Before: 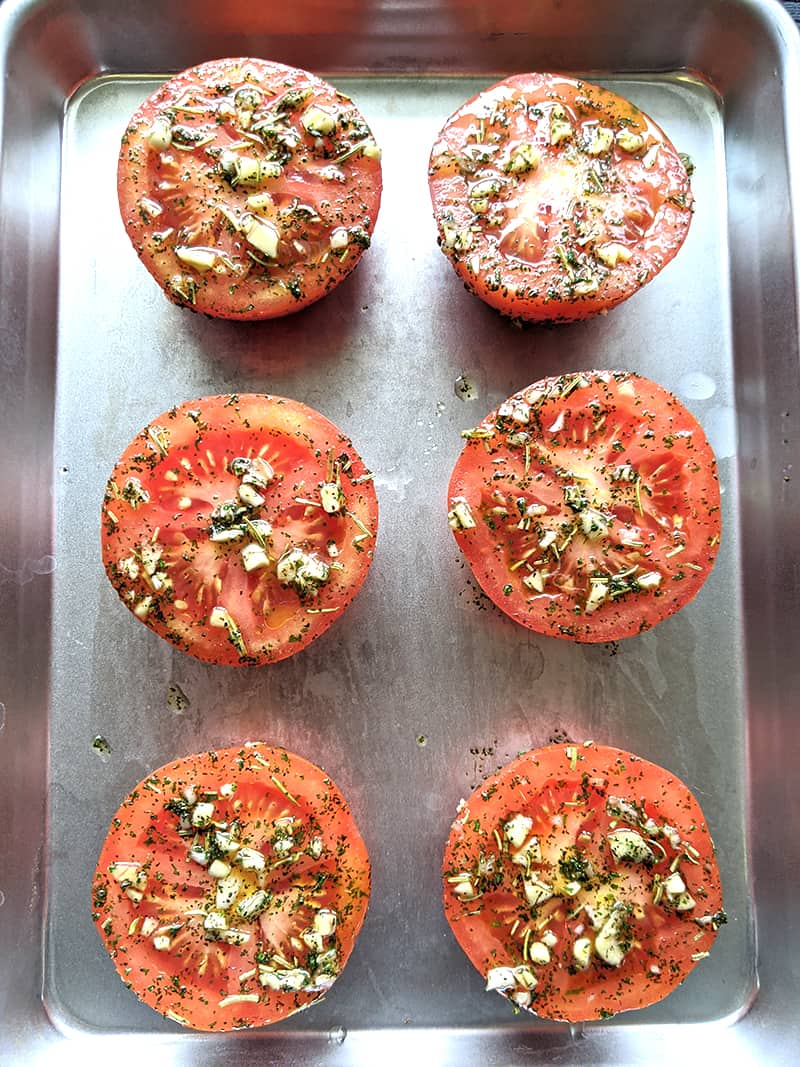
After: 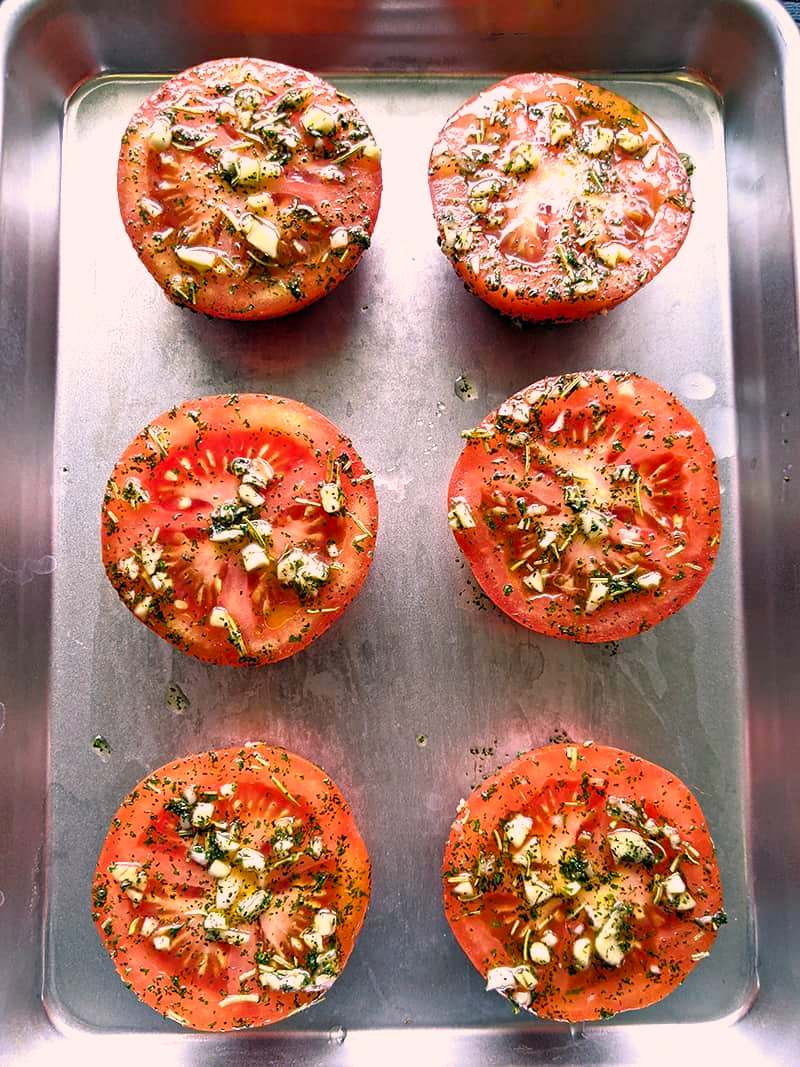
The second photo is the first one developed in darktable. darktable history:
color balance rgb: power › luminance -7.813%, power › chroma 1.12%, power › hue 216.67°, highlights gain › chroma 4.612%, highlights gain › hue 32.91°, perceptual saturation grading › global saturation 21.08%, perceptual saturation grading › highlights -19.902%, perceptual saturation grading › shadows 29.485%, global vibrance 20.57%
